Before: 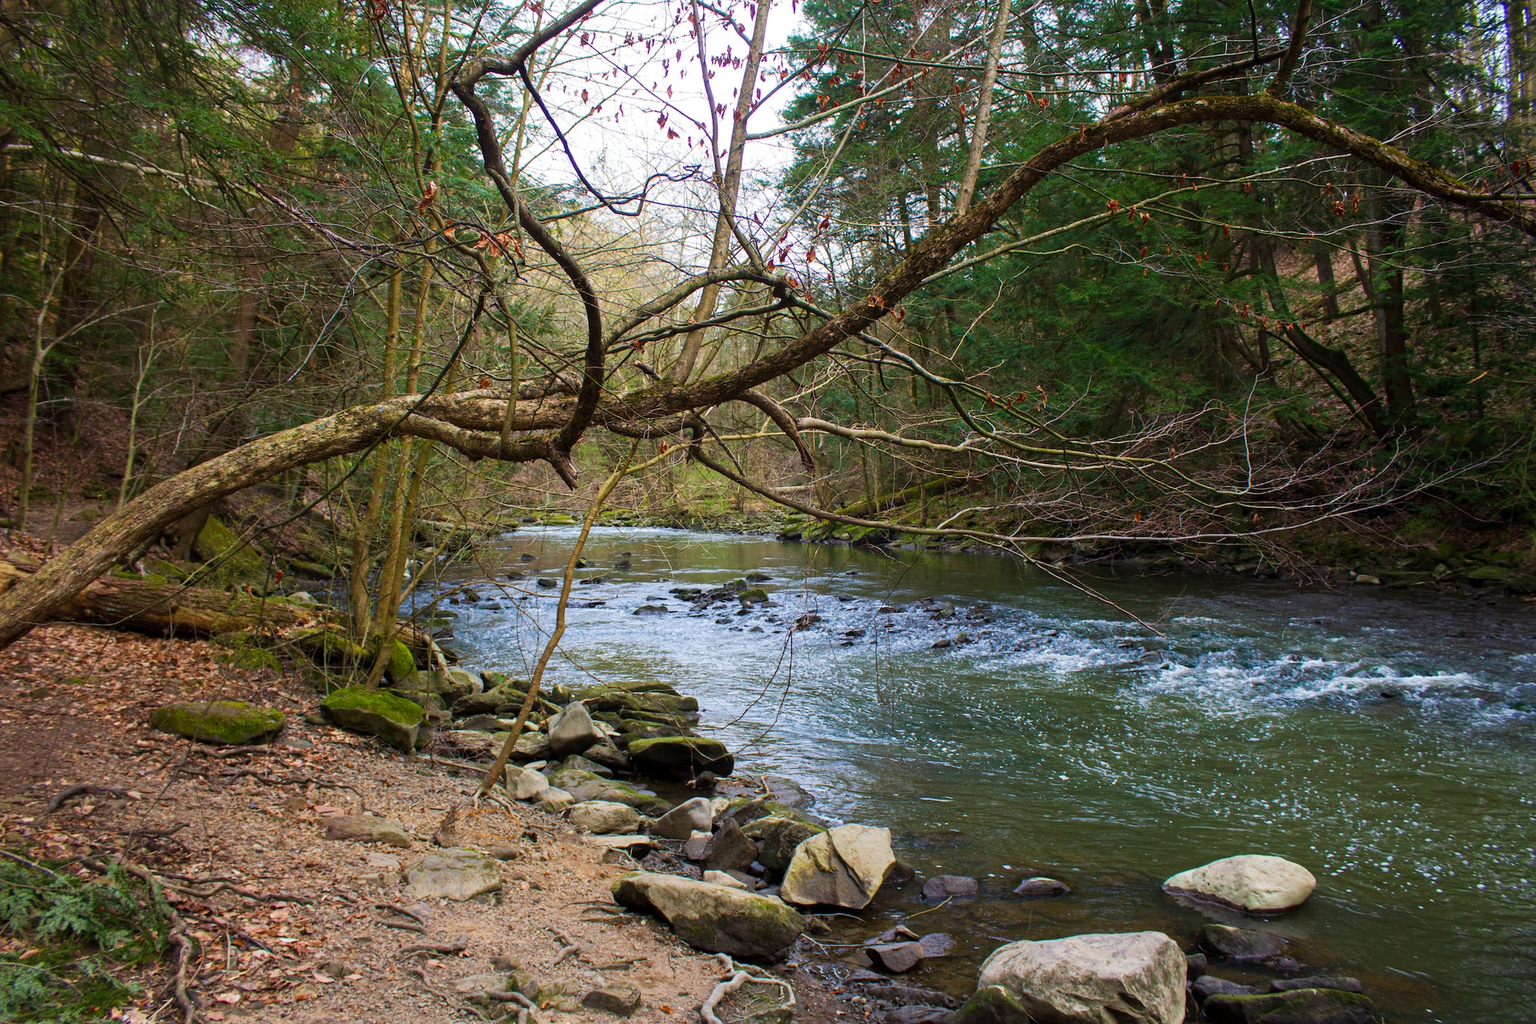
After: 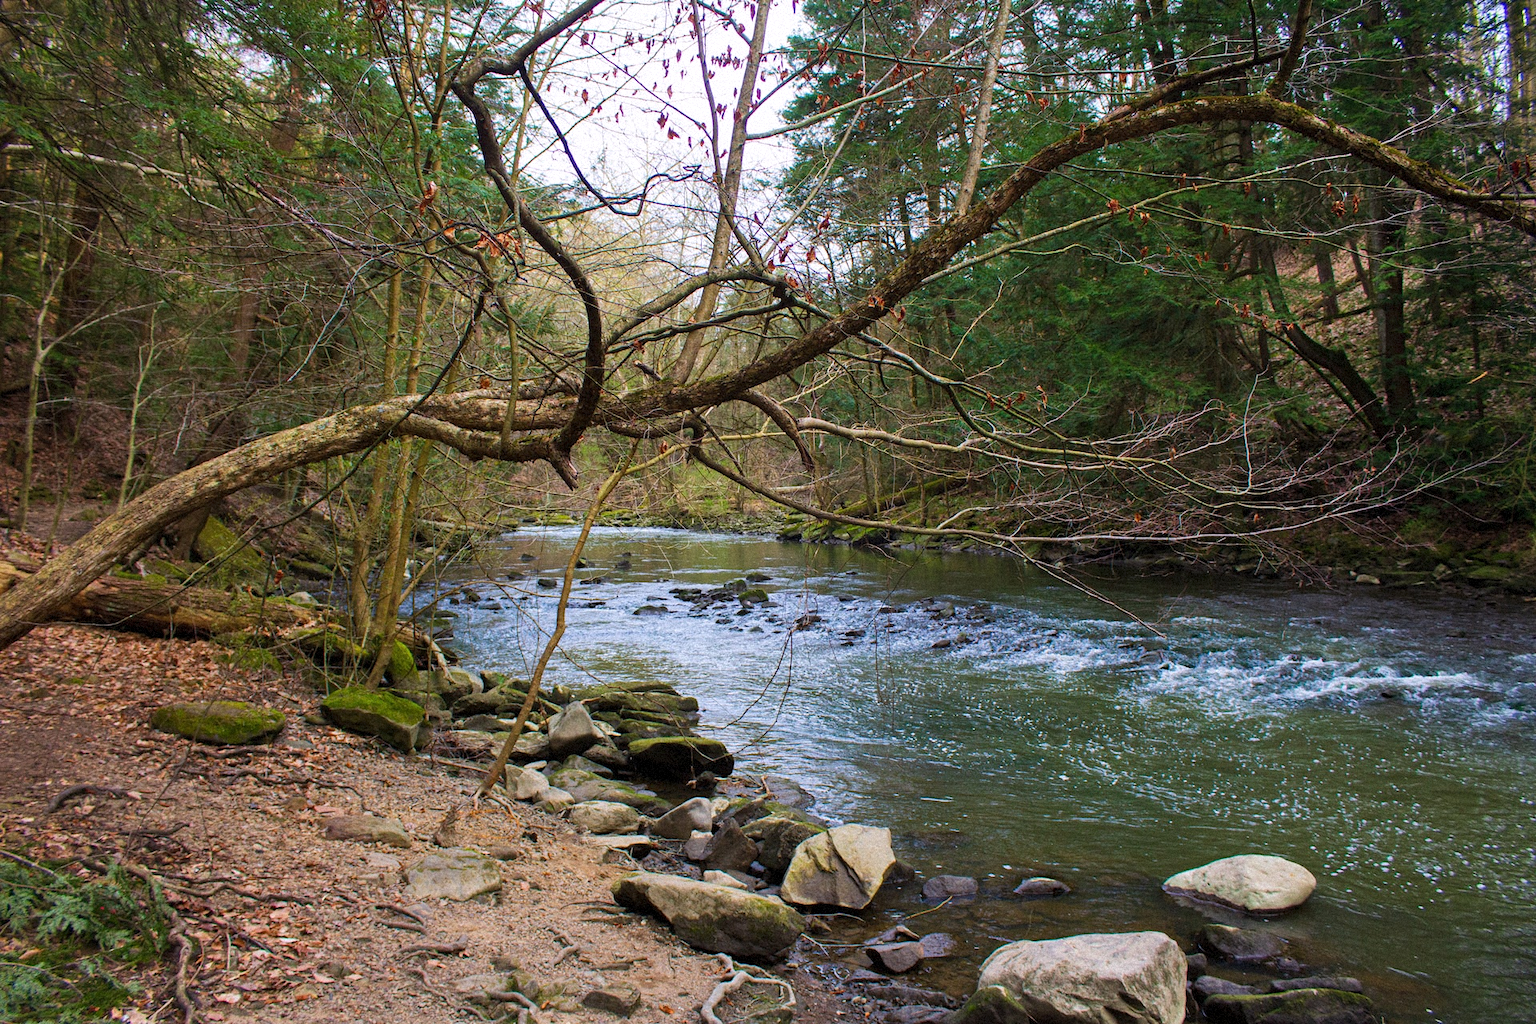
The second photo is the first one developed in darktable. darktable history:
white balance: red 1.009, blue 1.027
shadows and highlights: shadows 37.27, highlights -28.18, soften with gaussian
grain: mid-tones bias 0%
